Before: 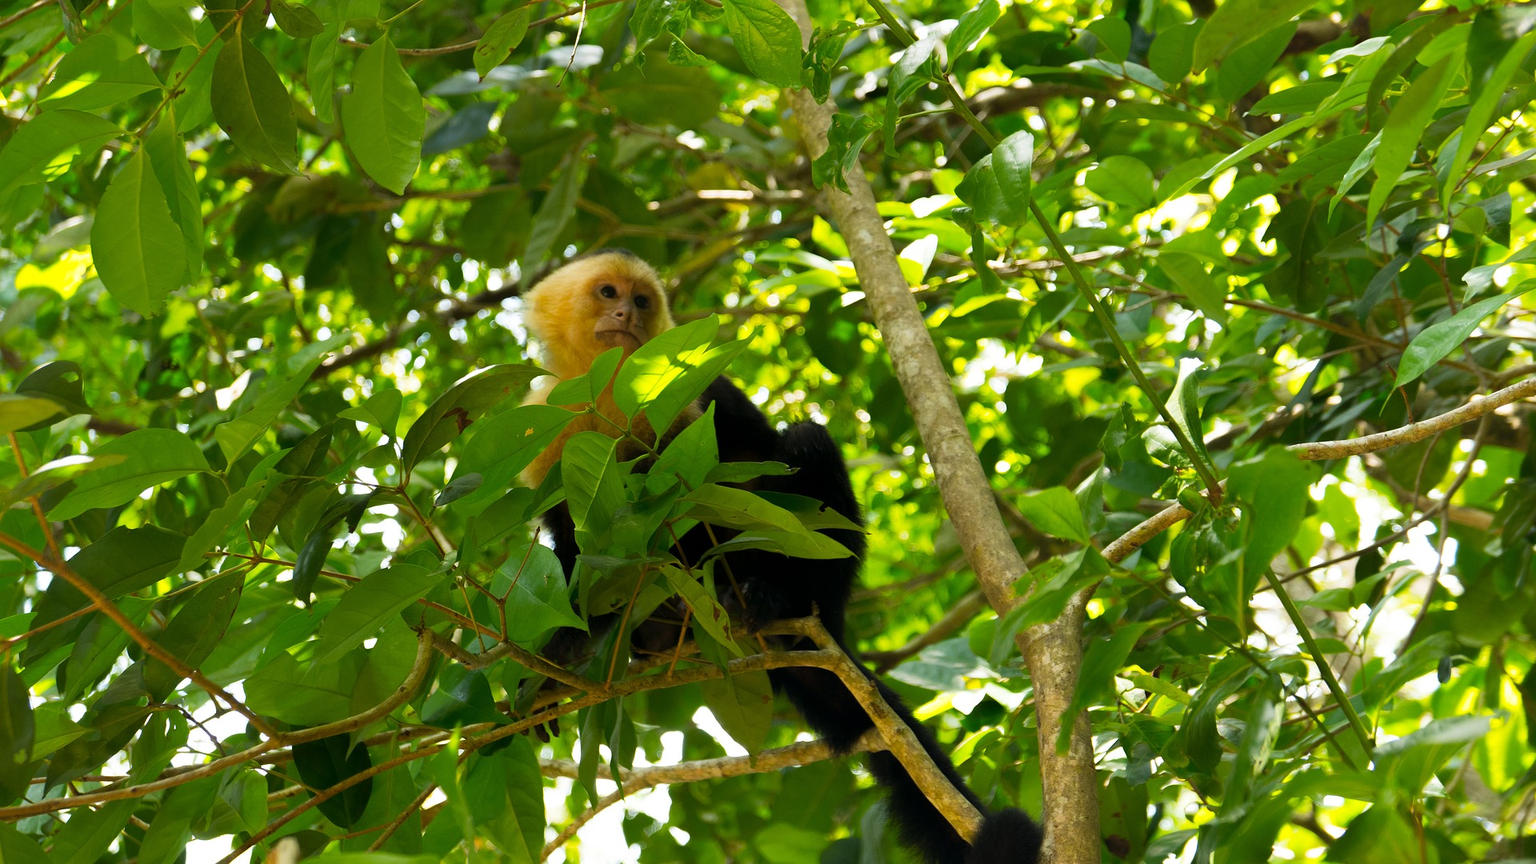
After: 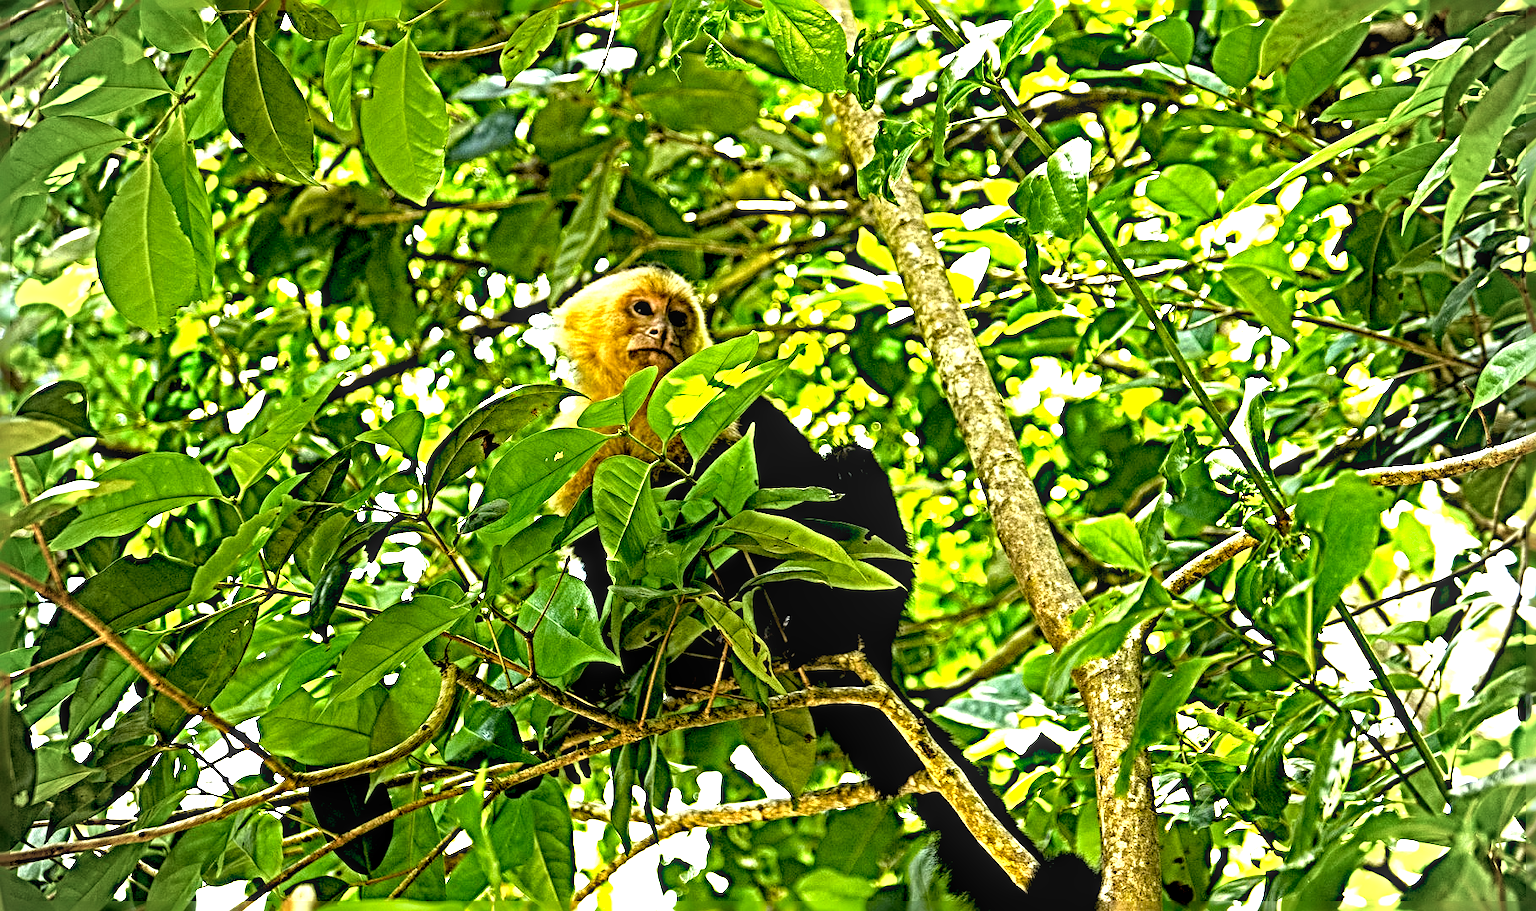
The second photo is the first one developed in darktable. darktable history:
exposure: exposure 0.49 EV, compensate highlight preservation false
shadows and highlights: radius 126.32, shadows 30.52, highlights -31.08, low approximation 0.01, soften with gaussian
vignetting: on, module defaults
local contrast: detail 130%
crop and rotate: left 0%, right 5.246%
tone equalizer: -8 EV -0.723 EV, -7 EV -0.721 EV, -6 EV -0.593 EV, -5 EV -0.386 EV, -3 EV 0.368 EV, -2 EV 0.6 EV, -1 EV 0.7 EV, +0 EV 0.734 EV
color balance rgb: global offset › luminance -1.446%, perceptual saturation grading › global saturation 0.999%, global vibrance 20%
sharpen: radius 6.257, amount 1.796, threshold 0.049
